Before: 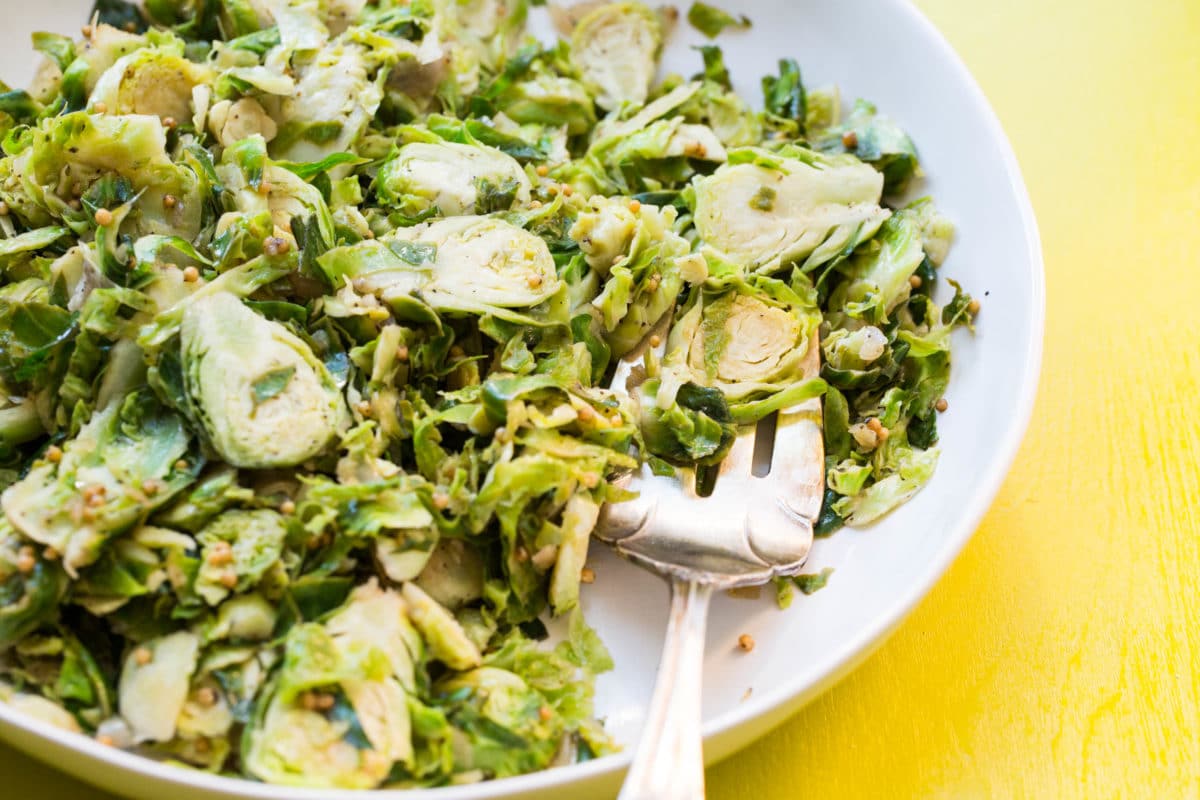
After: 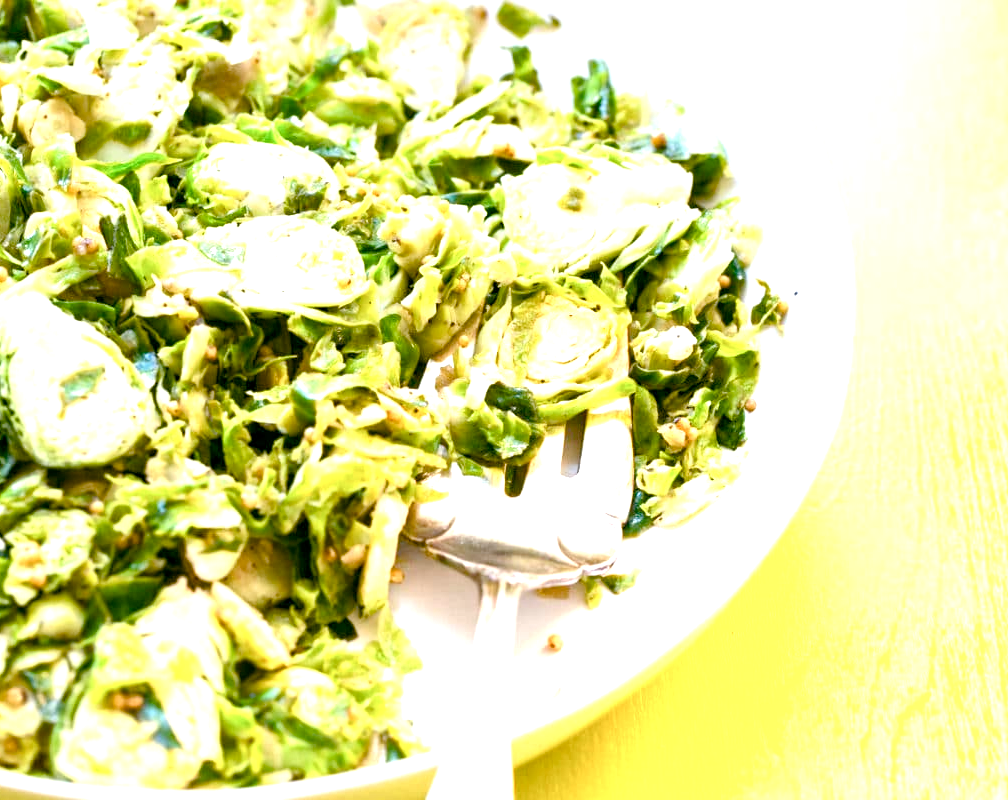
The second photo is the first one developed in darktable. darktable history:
color balance rgb: global offset › luminance -0.323%, global offset › chroma 0.114%, global offset › hue 162.84°, linear chroma grading › global chroma 14.49%, perceptual saturation grading › global saturation 25.567%, perceptual saturation grading › highlights -50.329%, perceptual saturation grading › shadows 30.765%, global vibrance 20%
crop: left 15.964%
exposure: black level correction 0, exposure 1.095 EV, compensate highlight preservation false
